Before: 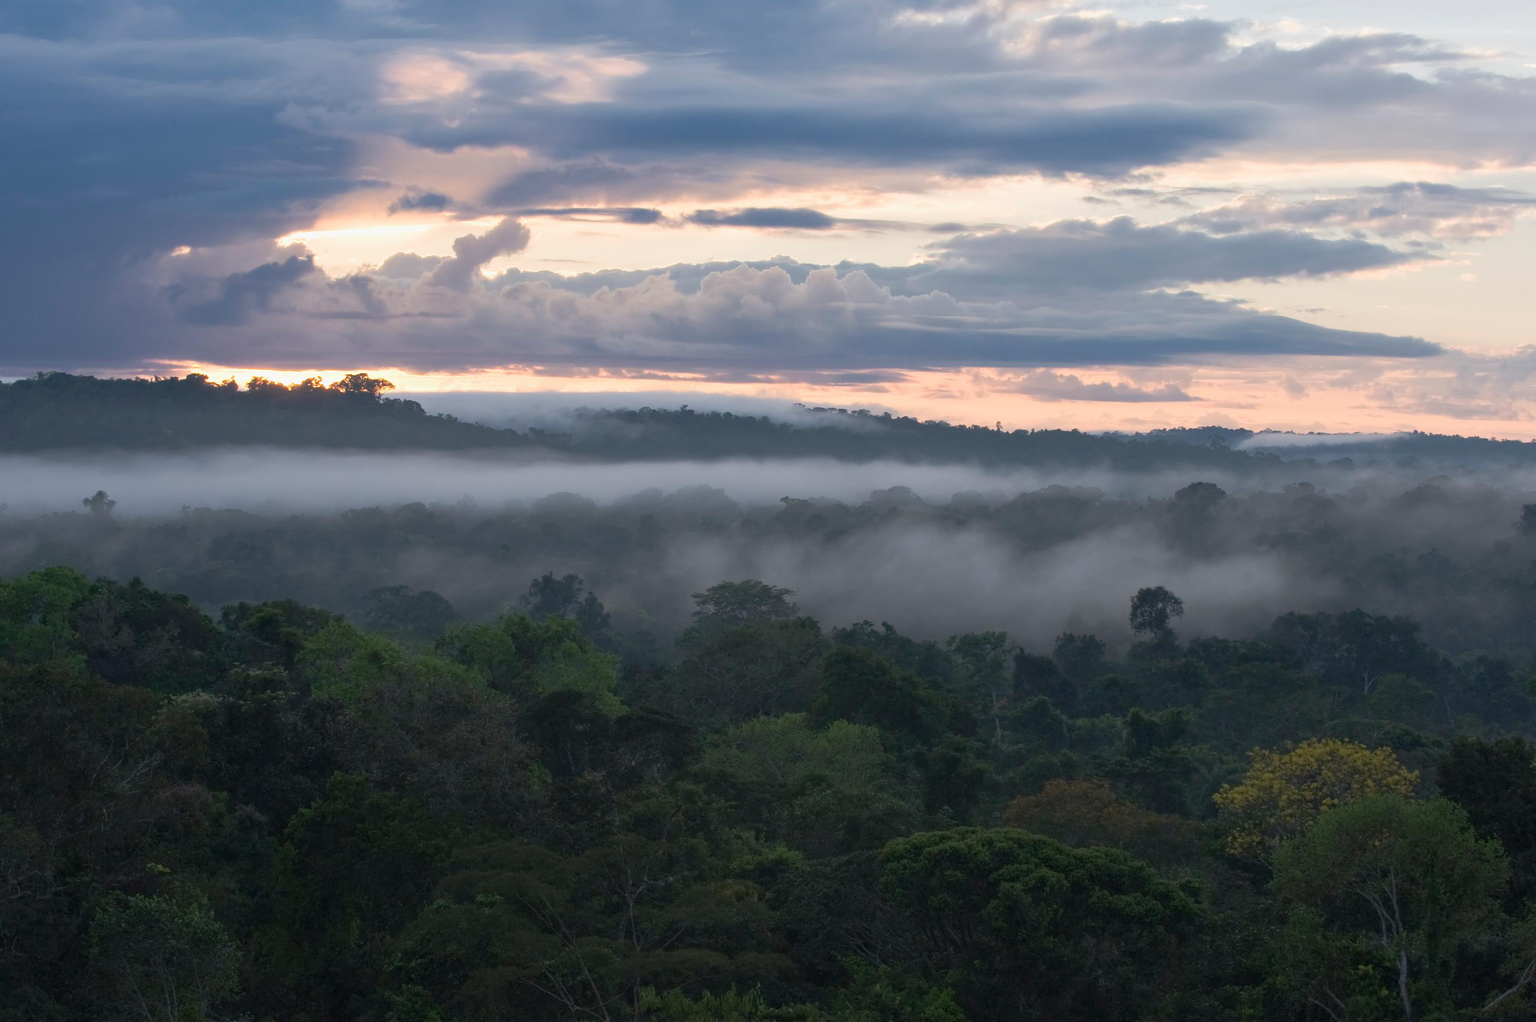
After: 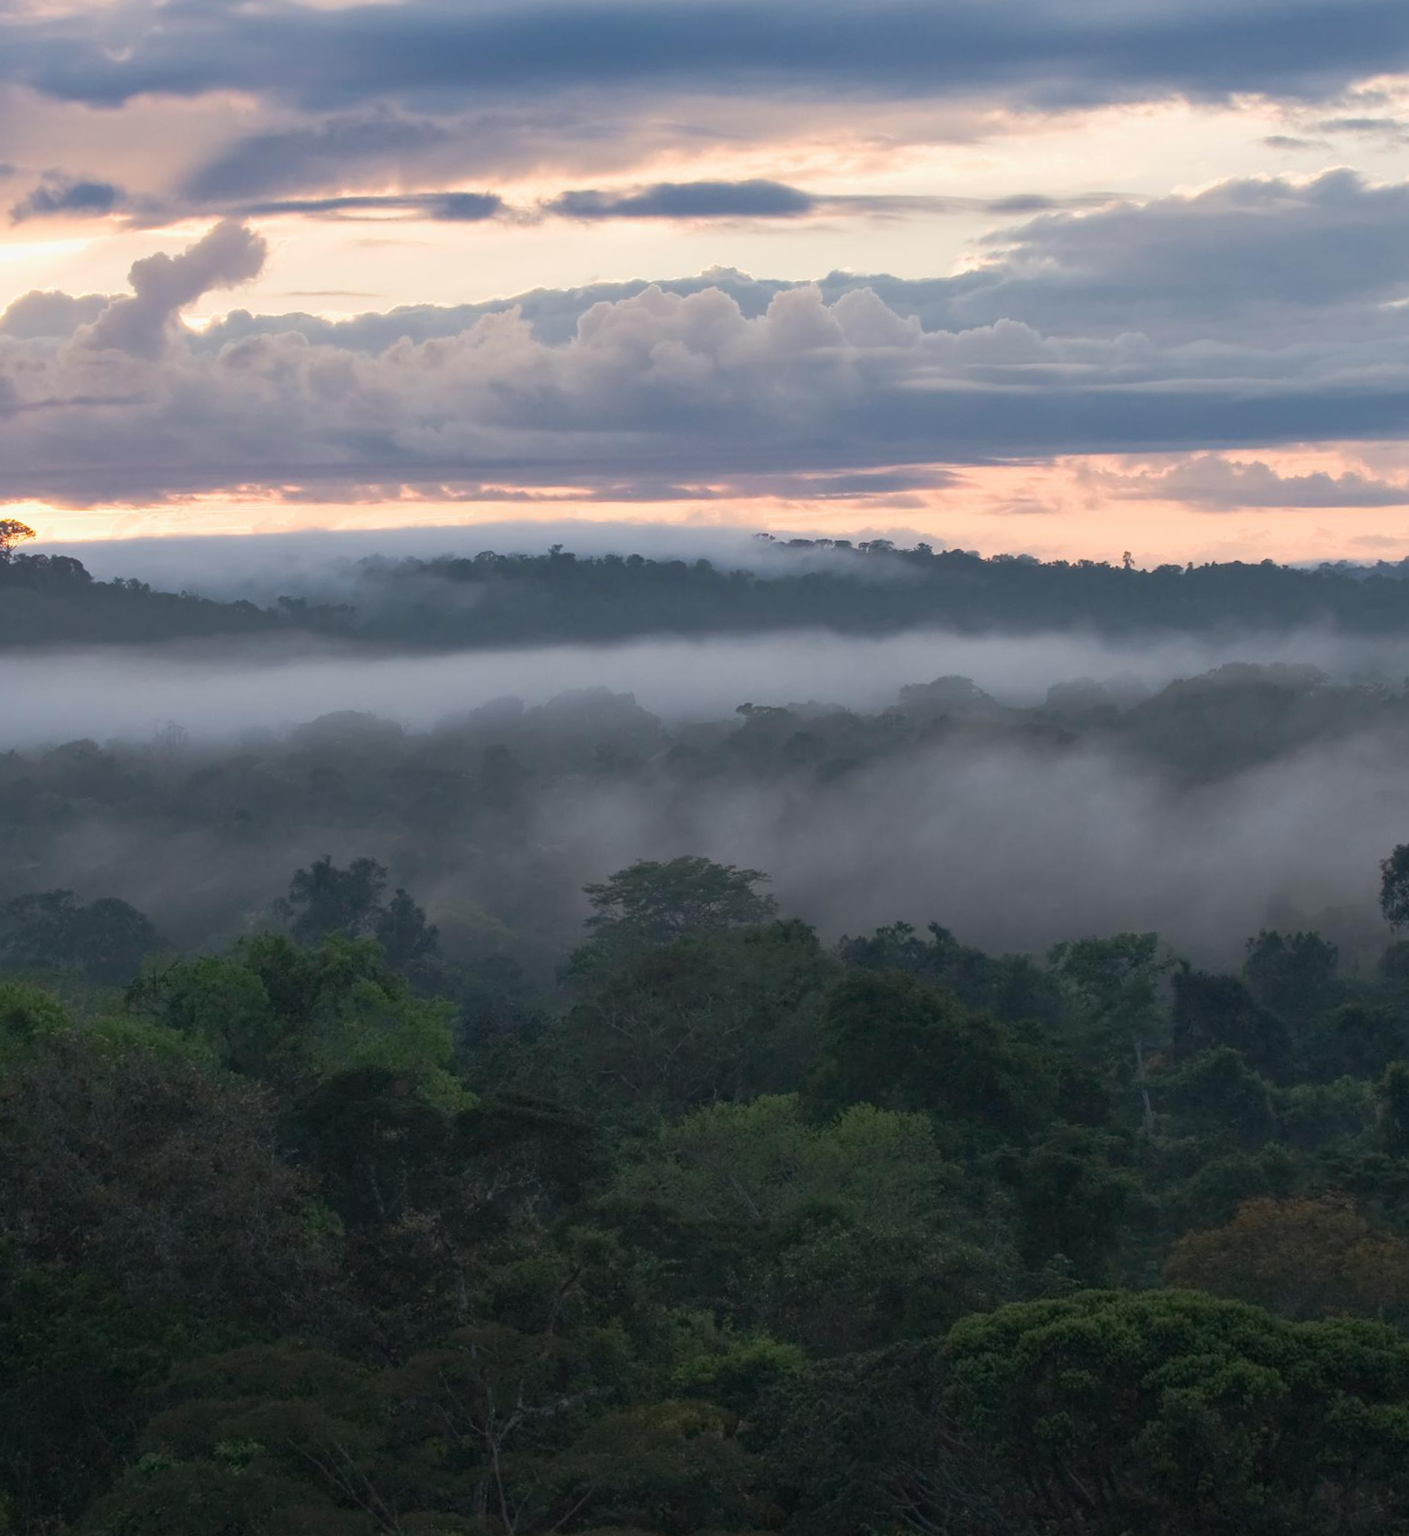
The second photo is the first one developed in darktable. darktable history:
crop and rotate: angle 0.02°, left 24.353%, top 13.219%, right 26.156%, bottom 8.224%
rotate and perspective: rotation -2.22°, lens shift (horizontal) -0.022, automatic cropping off
